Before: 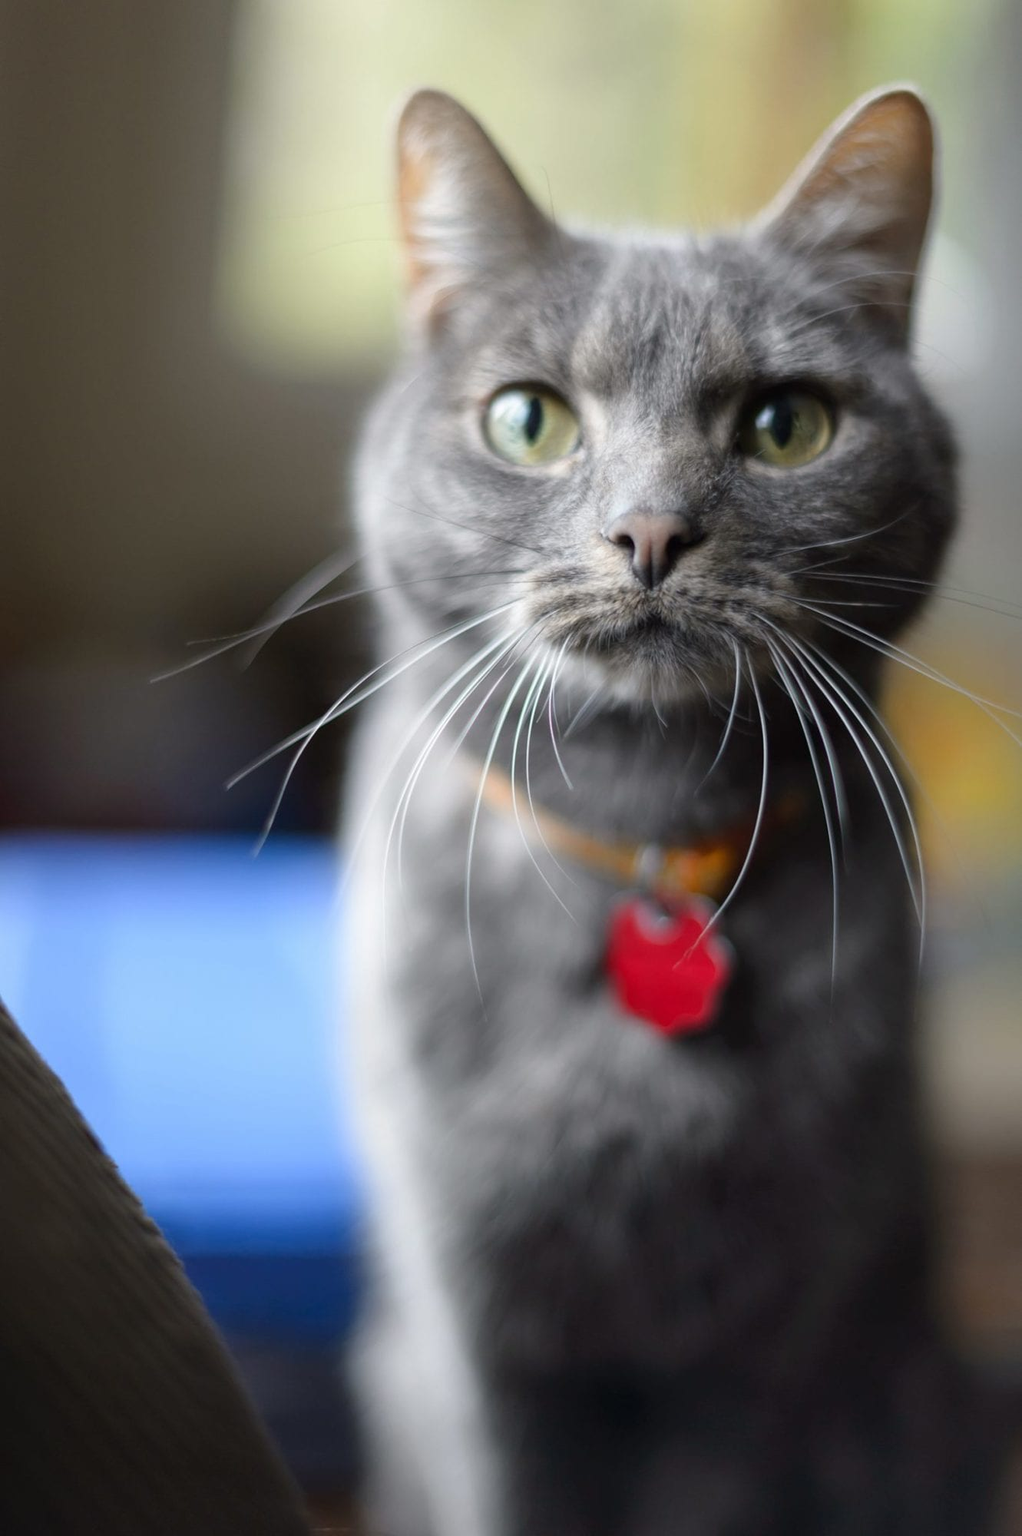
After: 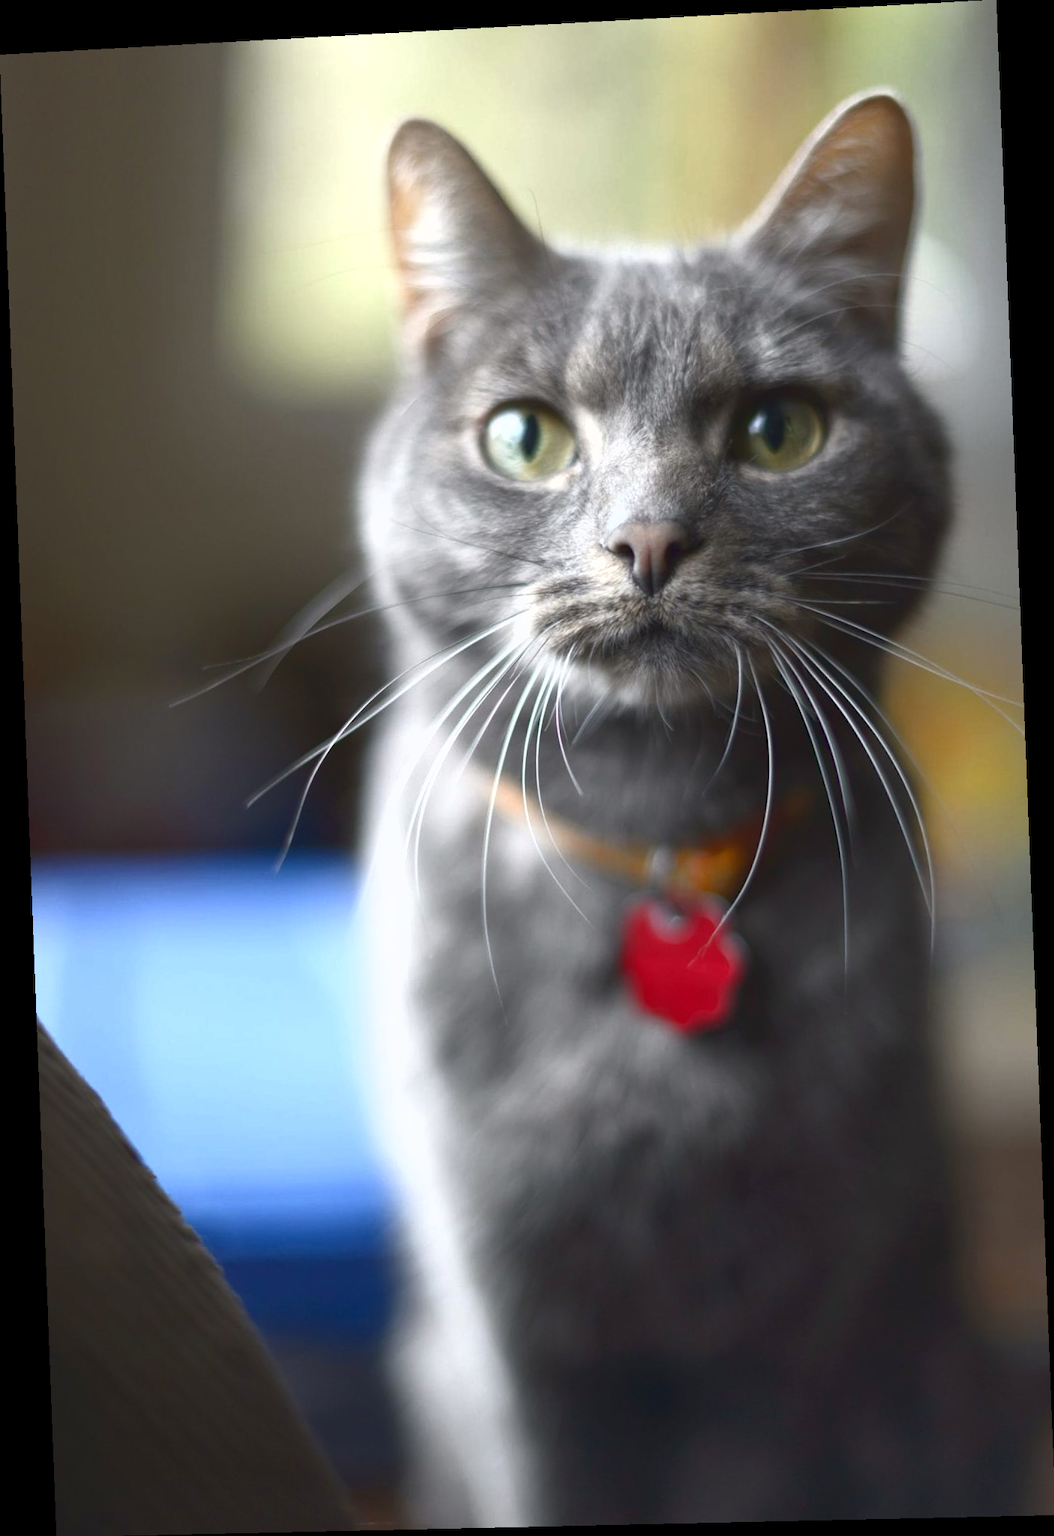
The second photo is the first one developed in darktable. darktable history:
rotate and perspective: rotation -2.22°, lens shift (horizontal) -0.022, automatic cropping off
tone curve: curves: ch0 [(0, 0.081) (0.483, 0.453) (0.881, 0.992)]
